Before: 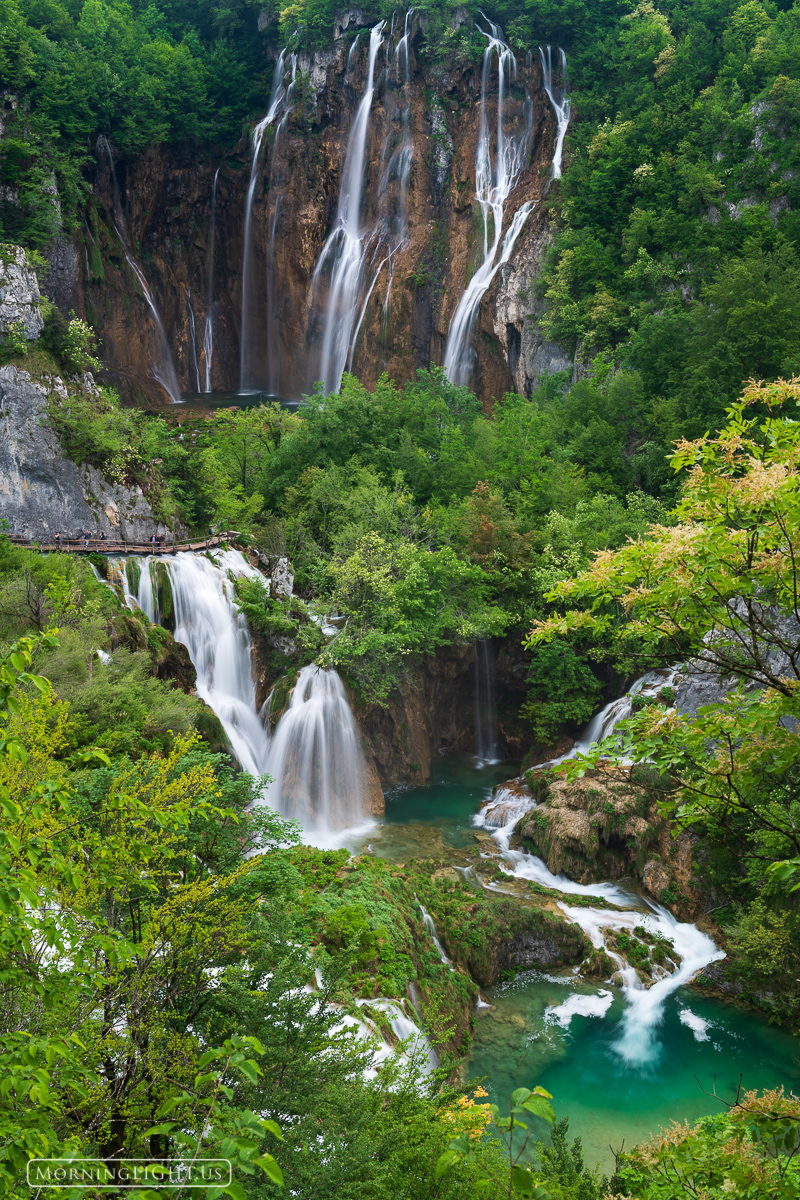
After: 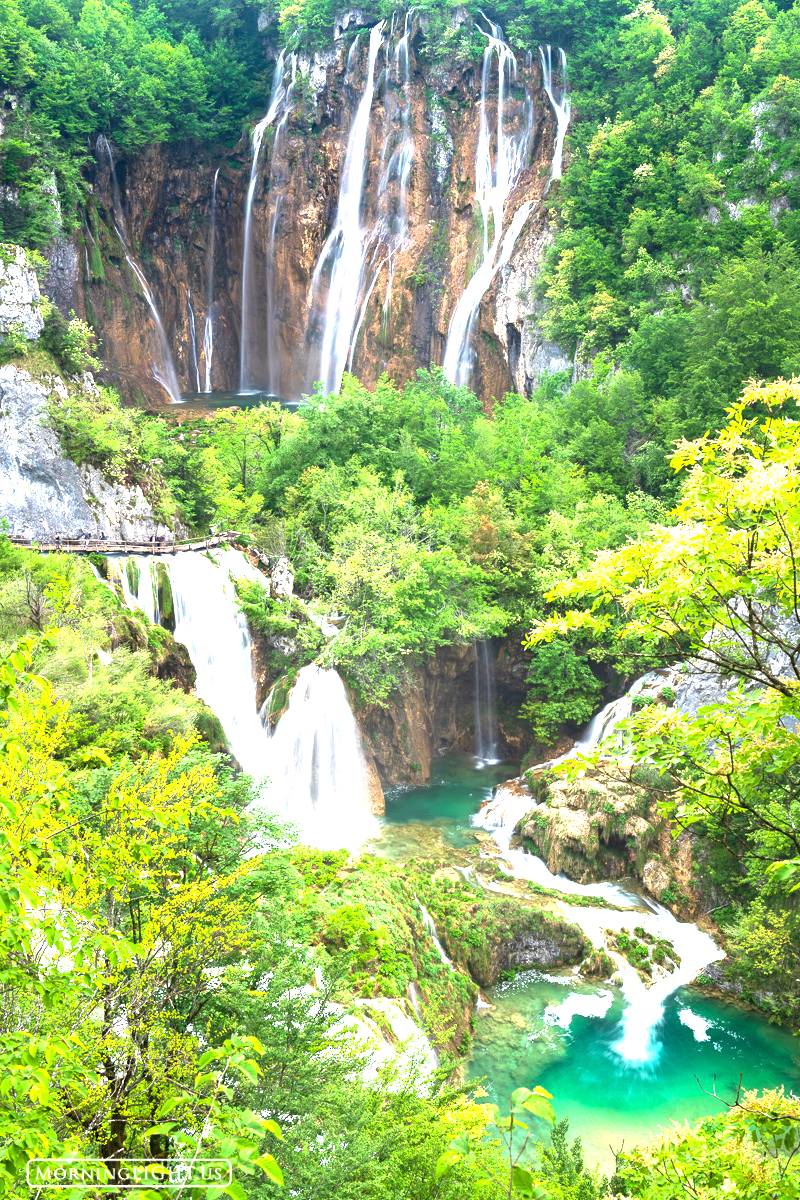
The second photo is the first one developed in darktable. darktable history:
exposure: exposure 2.173 EV, compensate exposure bias true, compensate highlight preservation false
